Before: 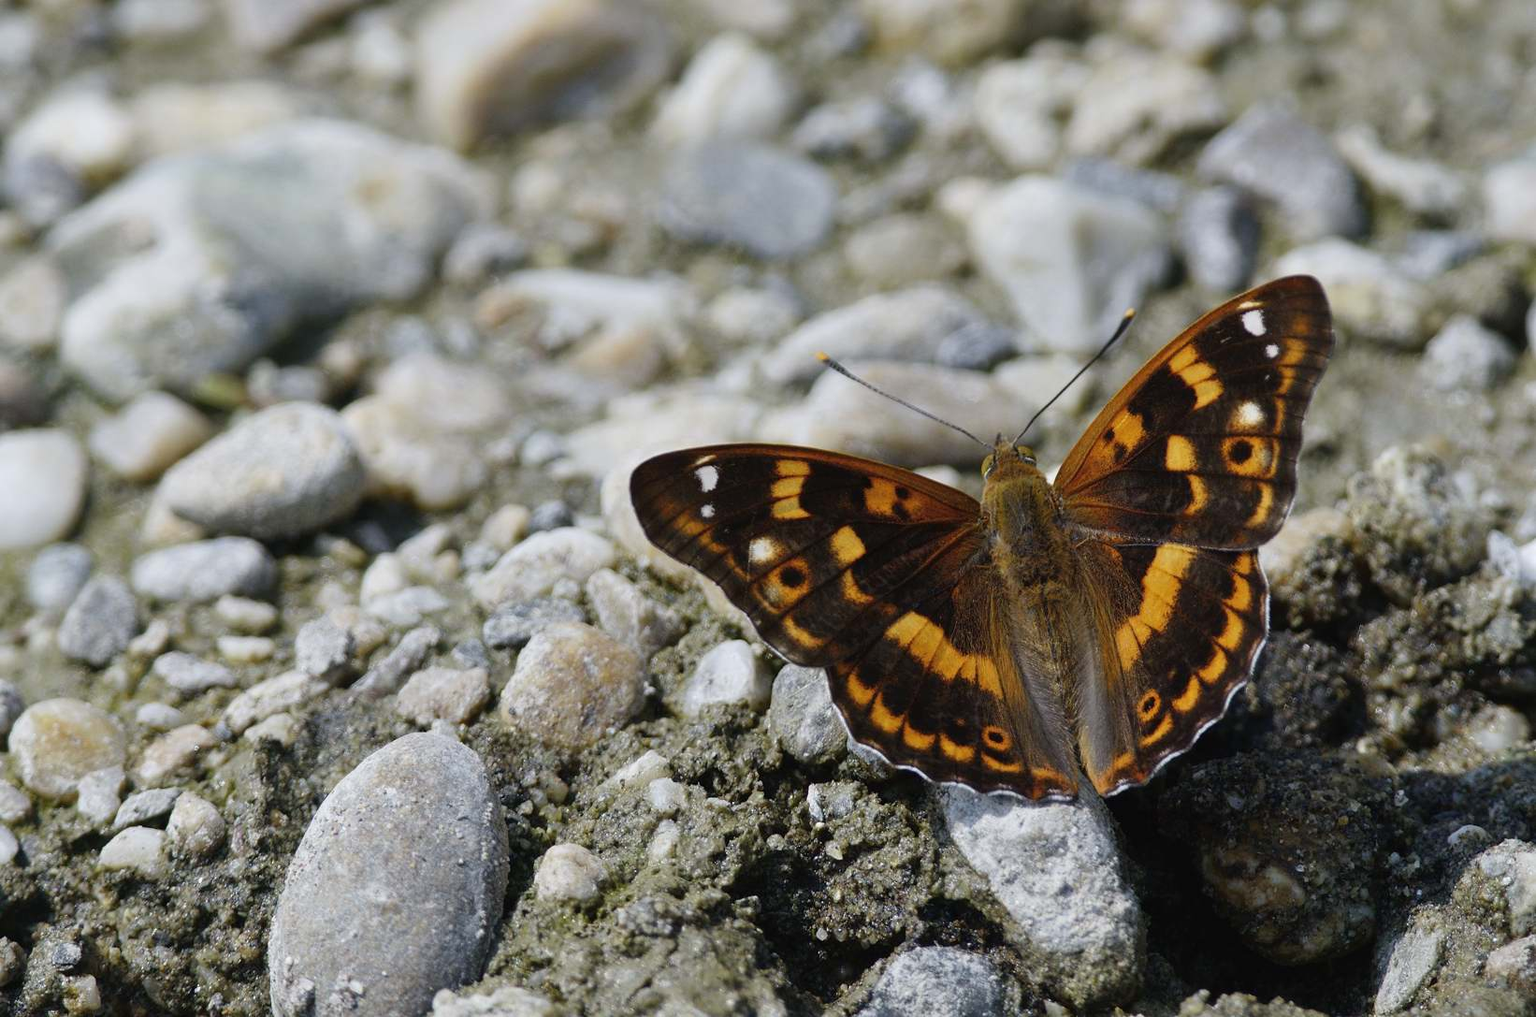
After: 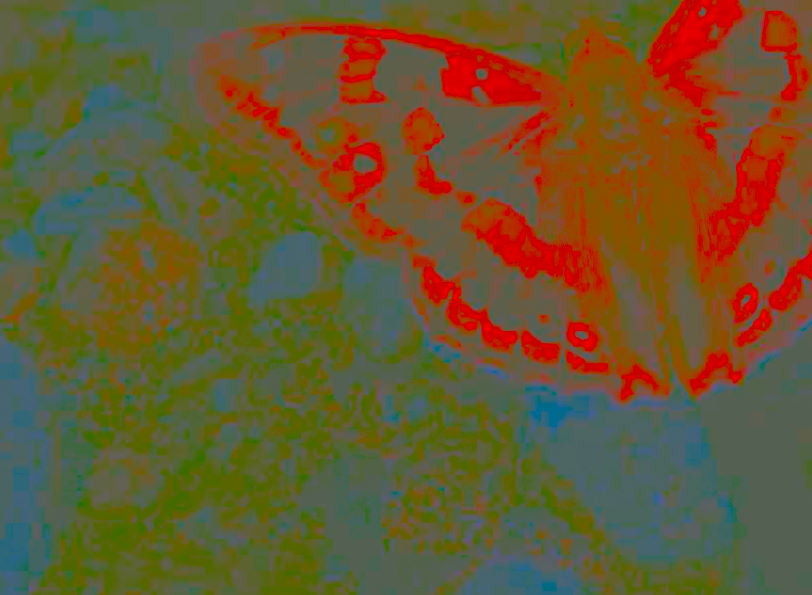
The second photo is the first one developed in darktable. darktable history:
exposure: exposure -0.142 EV, compensate highlight preservation false
crop: left 29.438%, top 41.742%, right 21.103%, bottom 3.51%
sharpen: amount 0.478
shadows and highlights: shadows 25.85, highlights -24.88
color correction: highlights a* -10.77, highlights b* 9.94, saturation 1.71
contrast brightness saturation: contrast -0.986, brightness -0.163, saturation 0.747
